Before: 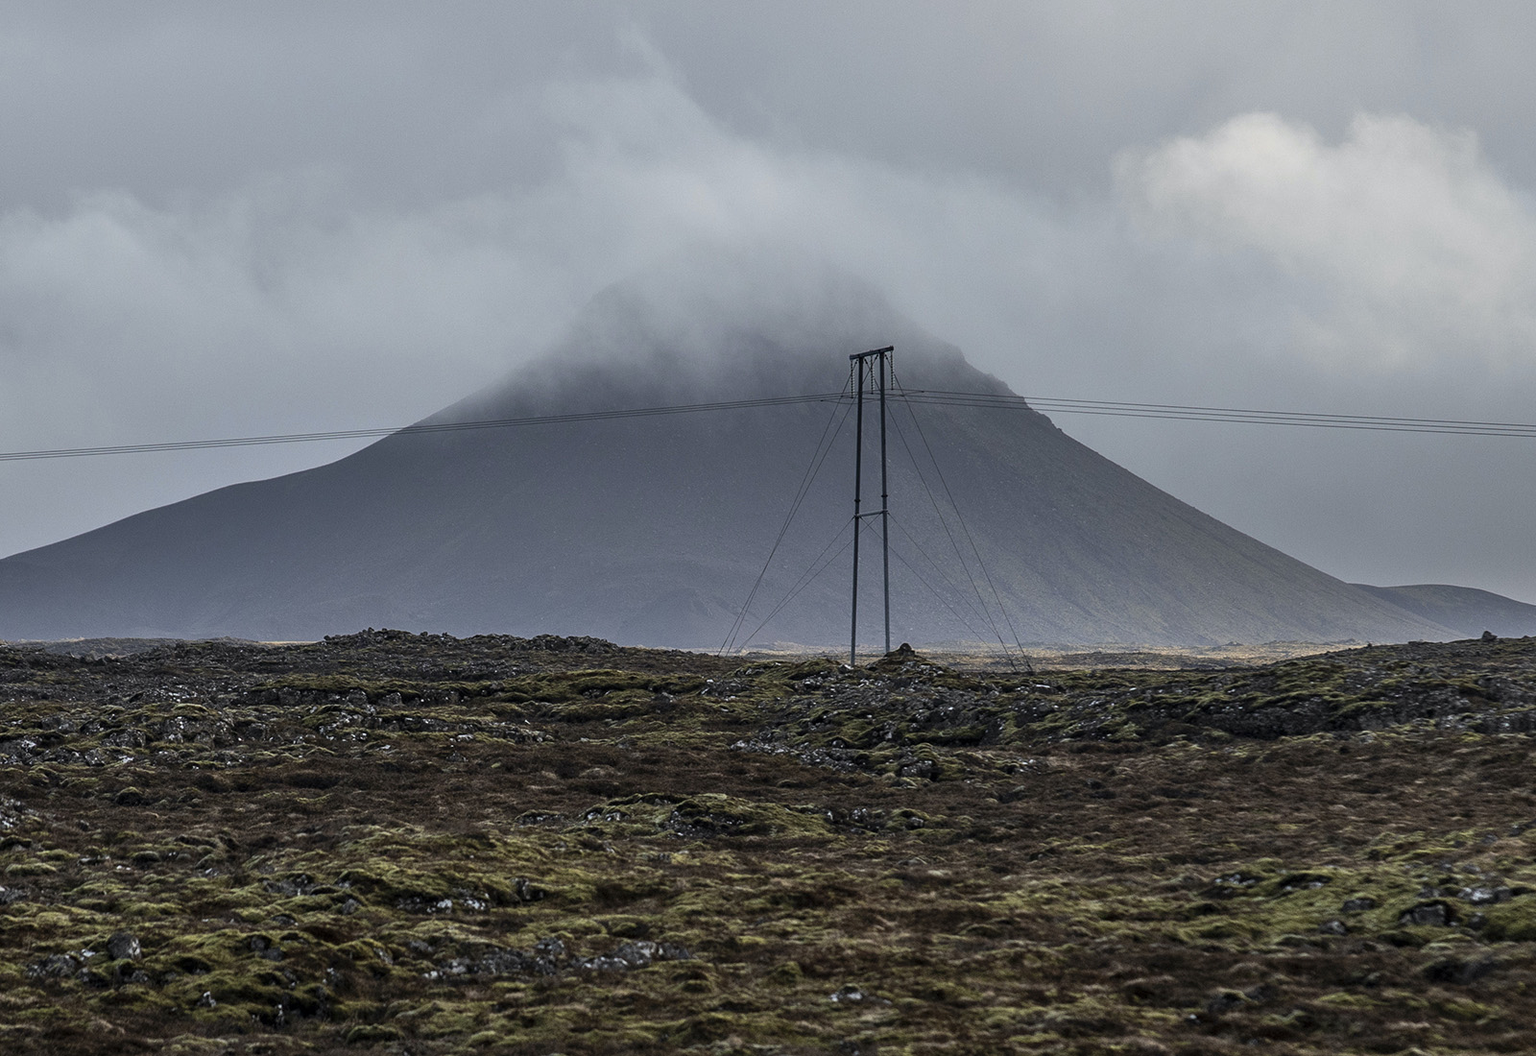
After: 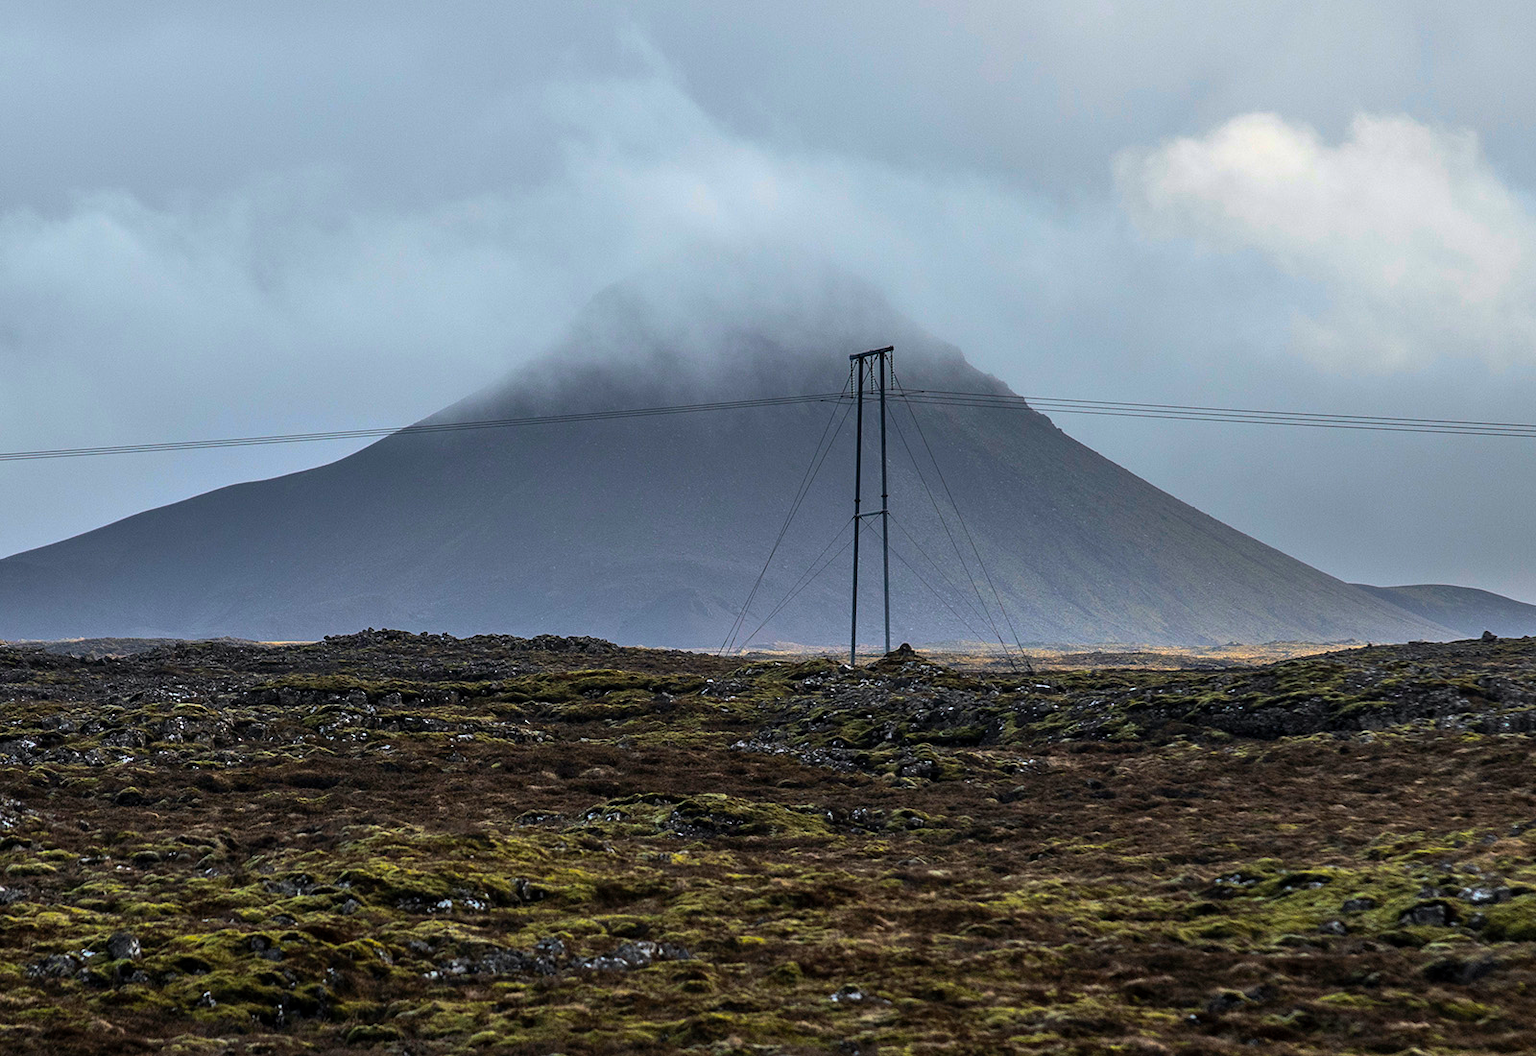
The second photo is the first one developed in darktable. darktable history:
color balance rgb: linear chroma grading › shadows -39.898%, linear chroma grading › highlights 41.087%, linear chroma grading › global chroma 44.472%, linear chroma grading › mid-tones -29.65%, perceptual saturation grading › global saturation 2.197%, perceptual brilliance grading › highlights 9.433%, perceptual brilliance grading › mid-tones 5.278%, global vibrance 20%
